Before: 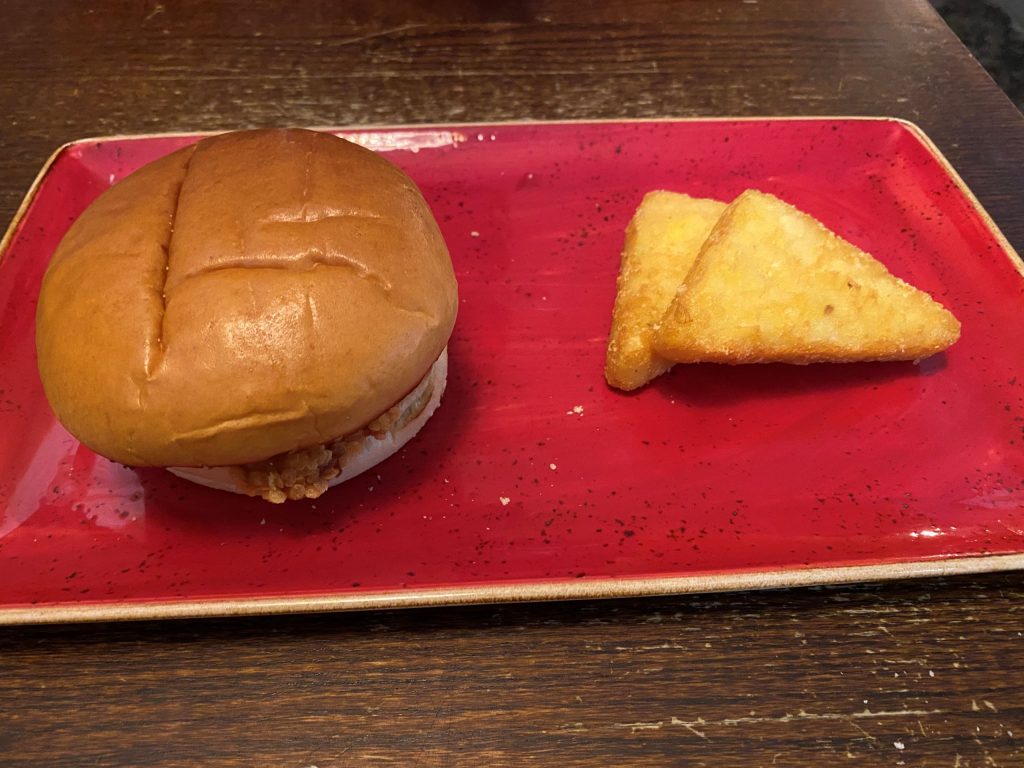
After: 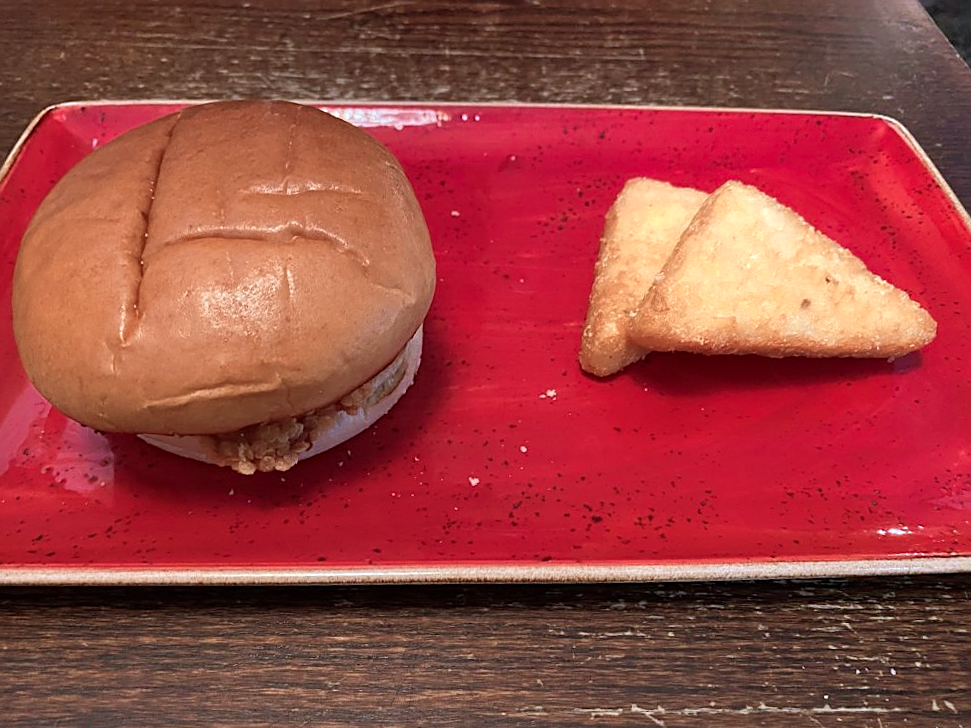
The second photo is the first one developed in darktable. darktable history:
sharpen: radius 1.967
shadows and highlights: white point adjustment 0.1, highlights -70, soften with gaussian
crop and rotate: angle -2.38°
color correction: highlights a* -2.24, highlights b* -18.1
color zones: curves: ch0 [(0, 0.473) (0.001, 0.473) (0.226, 0.548) (0.4, 0.589) (0.525, 0.54) (0.728, 0.403) (0.999, 0.473) (1, 0.473)]; ch1 [(0, 0.619) (0.001, 0.619) (0.234, 0.388) (0.4, 0.372) (0.528, 0.422) (0.732, 0.53) (0.999, 0.619) (1, 0.619)]; ch2 [(0, 0.547) (0.001, 0.547) (0.226, 0.45) (0.4, 0.525) (0.525, 0.585) (0.8, 0.511) (0.999, 0.547) (1, 0.547)]
